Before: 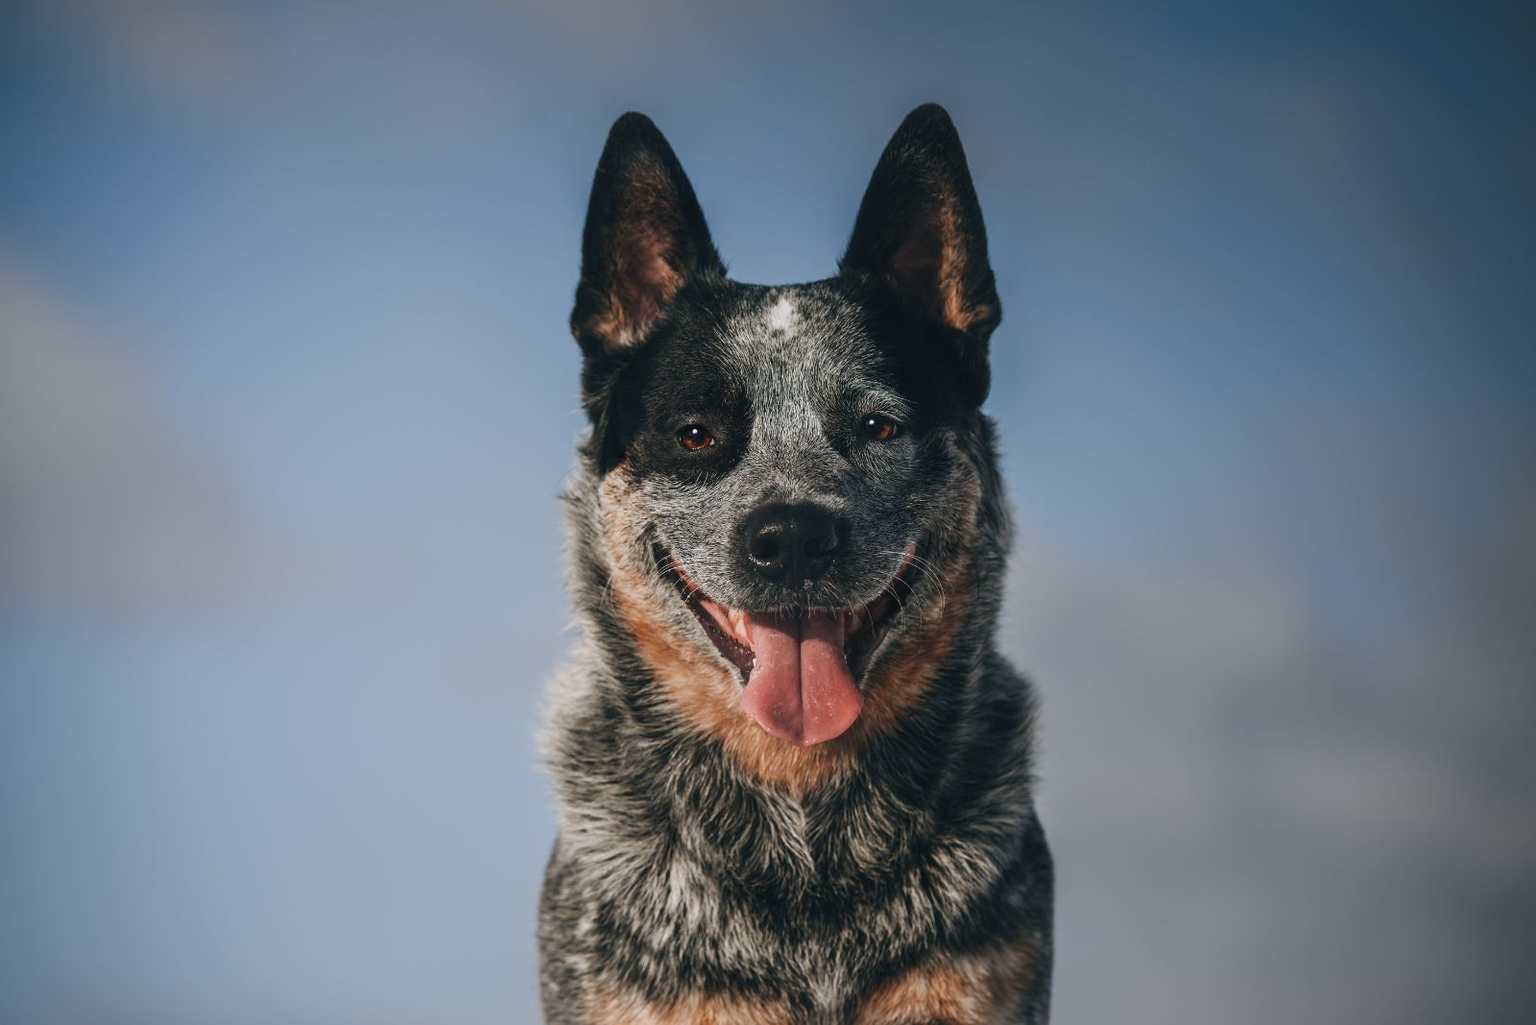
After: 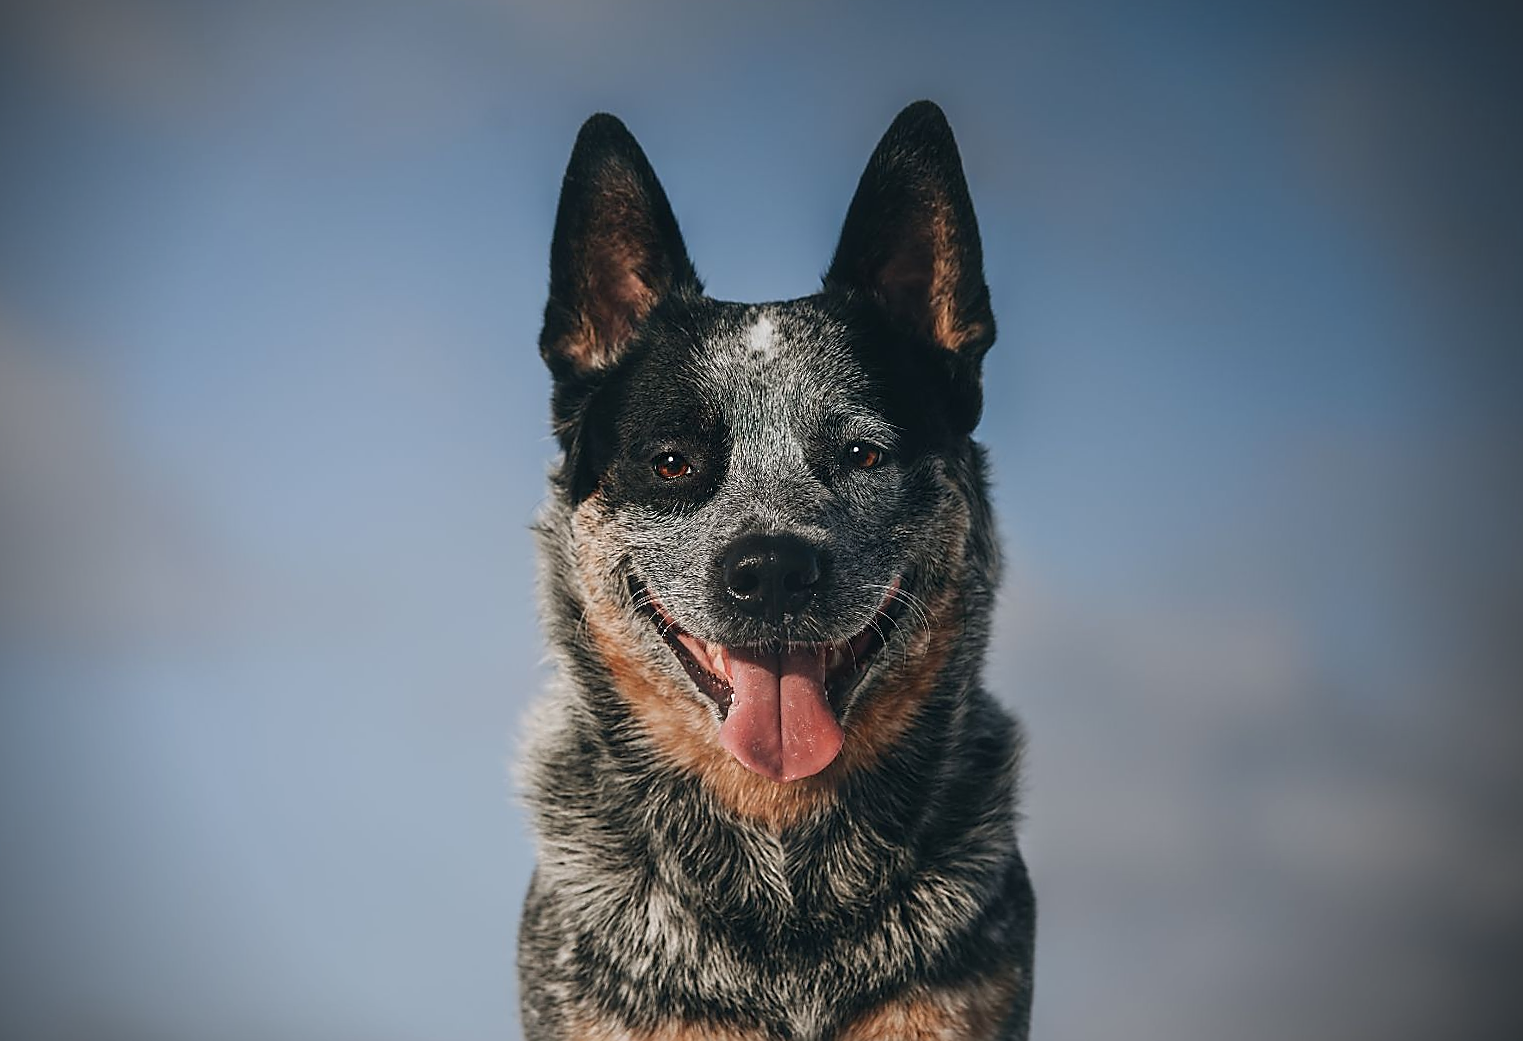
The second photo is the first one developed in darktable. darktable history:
sharpen: radius 1.4, amount 1.25, threshold 0.7
rgb curve: mode RGB, independent channels
vignetting: on, module defaults
rotate and perspective: rotation 0.074°, lens shift (vertical) 0.096, lens shift (horizontal) -0.041, crop left 0.043, crop right 0.952, crop top 0.024, crop bottom 0.979
